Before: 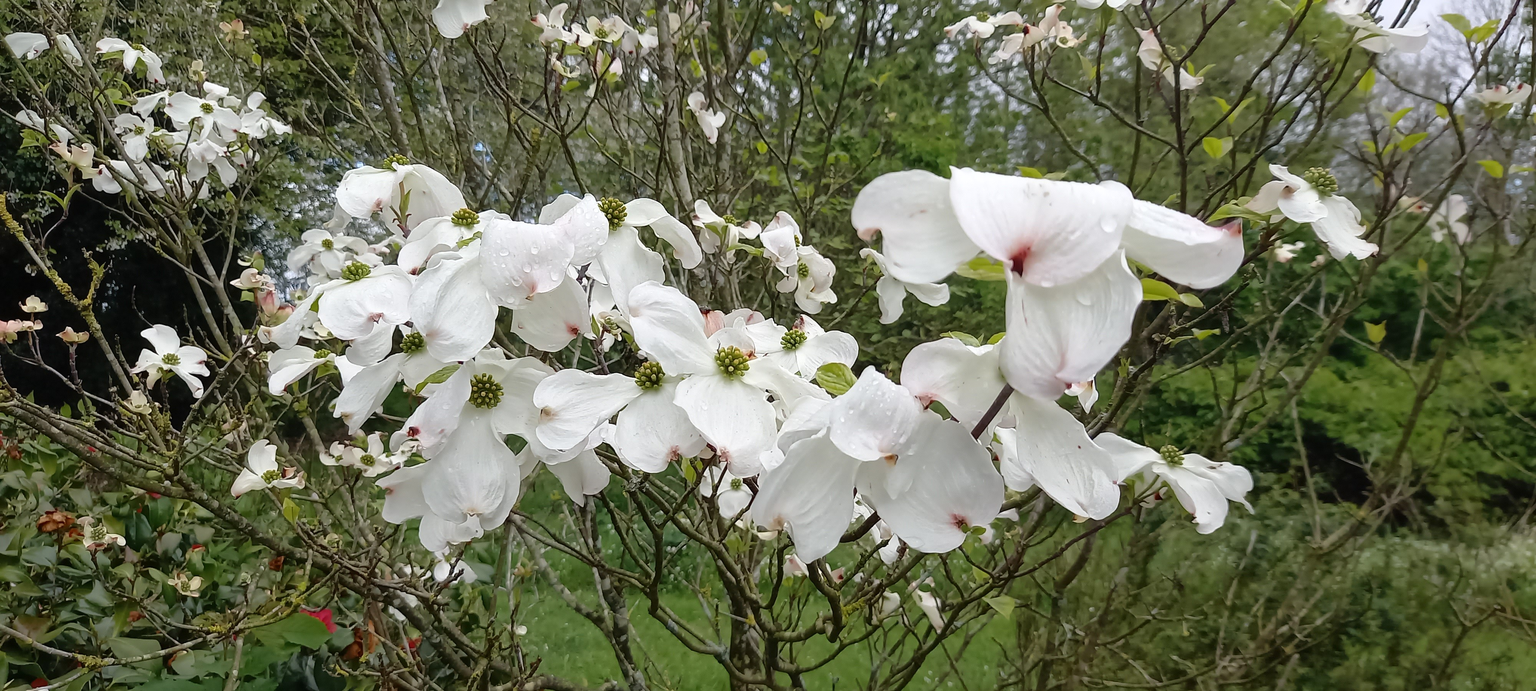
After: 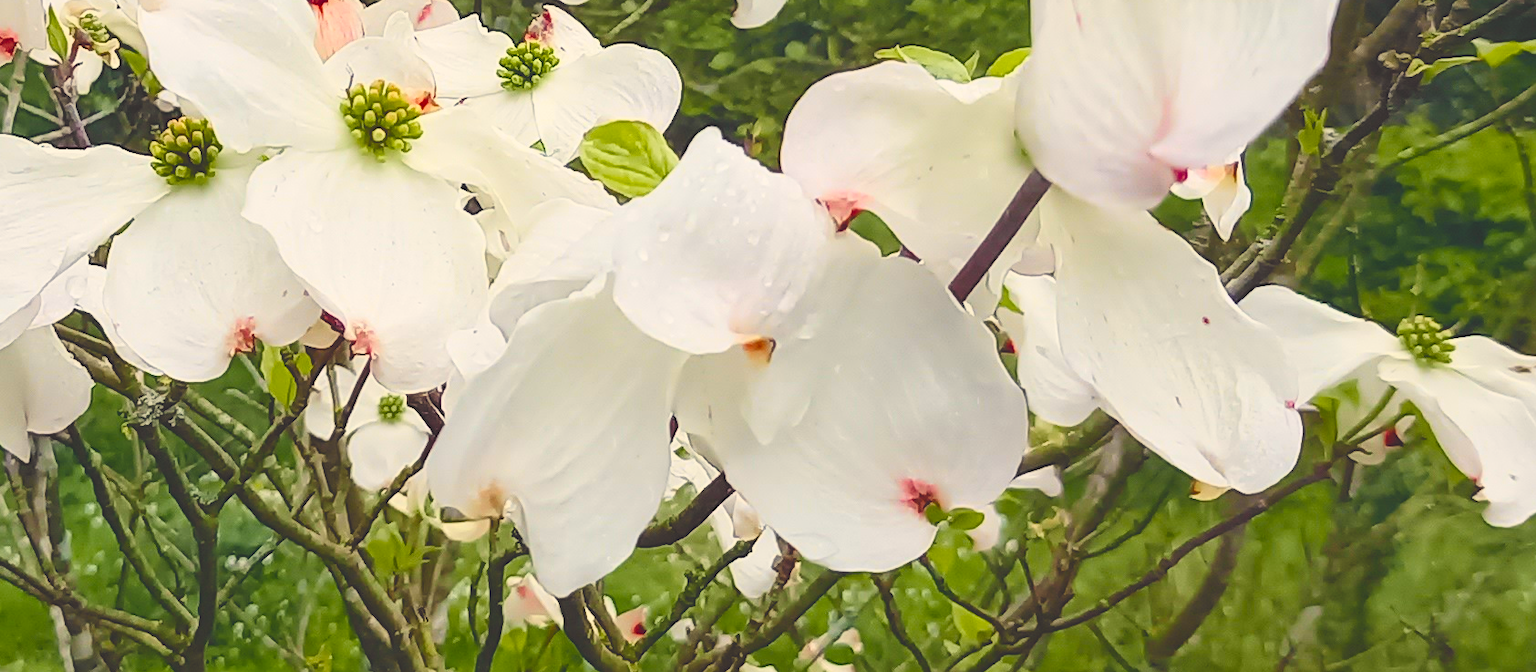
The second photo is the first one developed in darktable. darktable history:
color balance rgb: shadows lift › chroma 3%, shadows lift › hue 280.8°, power › hue 330°, highlights gain › chroma 3%, highlights gain › hue 75.6°, global offset › luminance 2%, perceptual saturation grading › global saturation 20%, perceptual saturation grading › highlights -25%, perceptual saturation grading › shadows 50%, global vibrance 20.33%
crop: left 37.221%, top 45.169%, right 20.63%, bottom 13.777%
tone curve: curves: ch0 [(0, 0.005) (0.103, 0.097) (0.18, 0.22) (0.4, 0.485) (0.5, 0.612) (0.668, 0.787) (0.823, 0.894) (1, 0.971)]; ch1 [(0, 0) (0.172, 0.123) (0.324, 0.253) (0.396, 0.388) (0.478, 0.461) (0.499, 0.498) (0.522, 0.528) (0.609, 0.686) (0.704, 0.818) (1, 1)]; ch2 [(0, 0) (0.411, 0.424) (0.496, 0.501) (0.515, 0.514) (0.555, 0.585) (0.641, 0.69) (1, 1)], color space Lab, independent channels, preserve colors none
